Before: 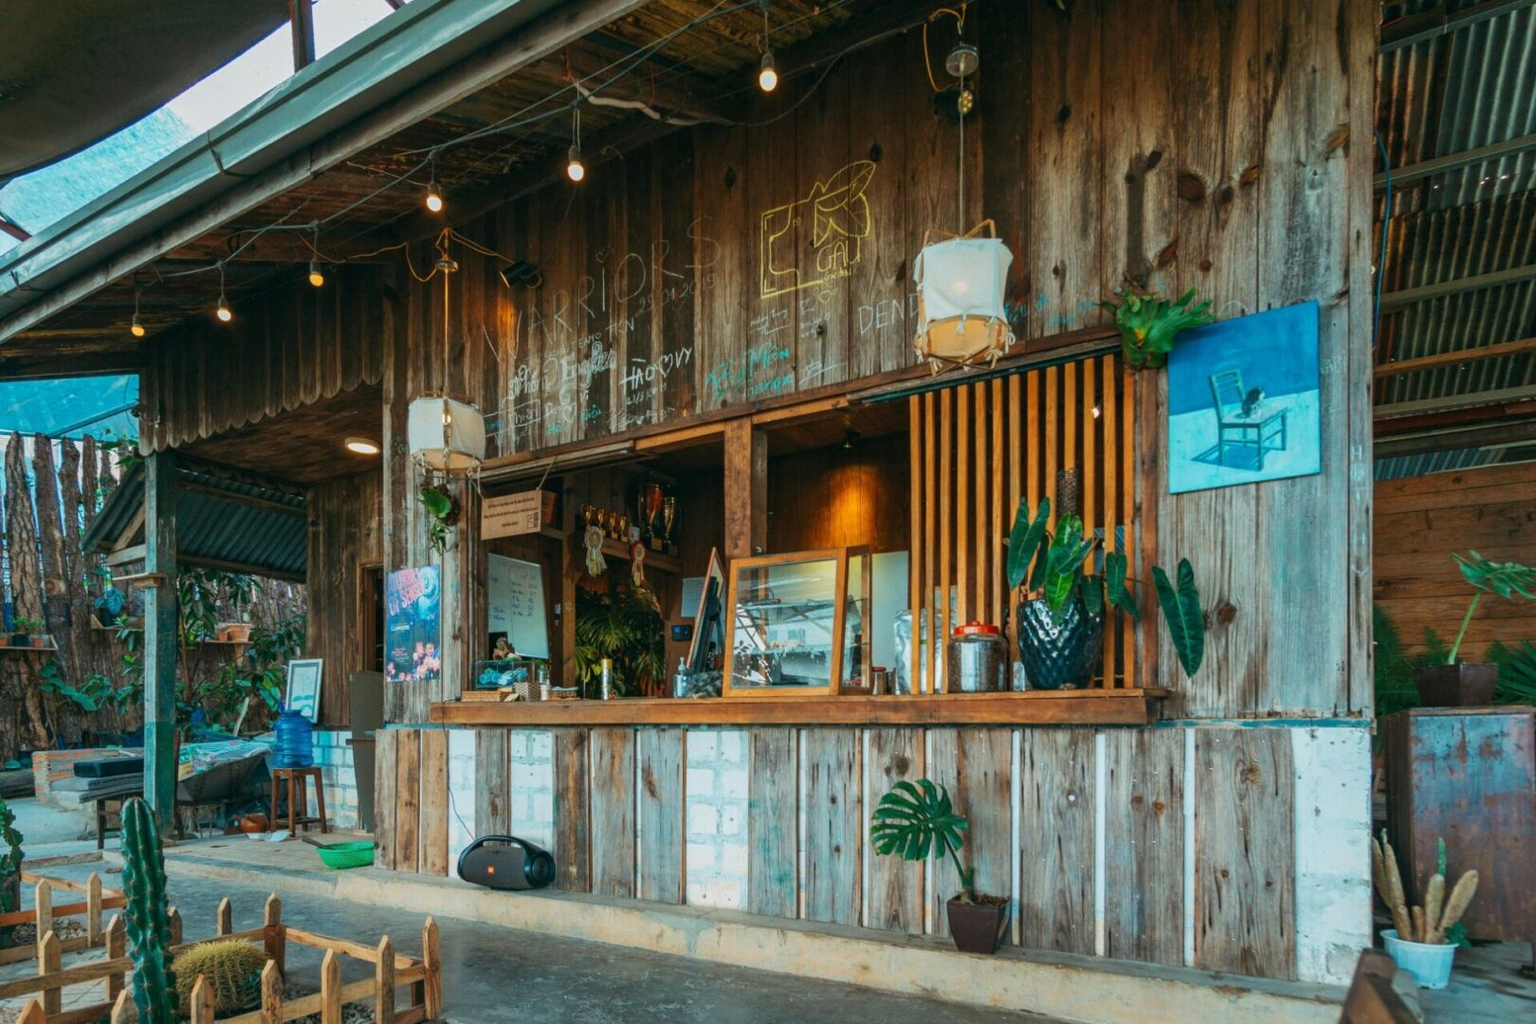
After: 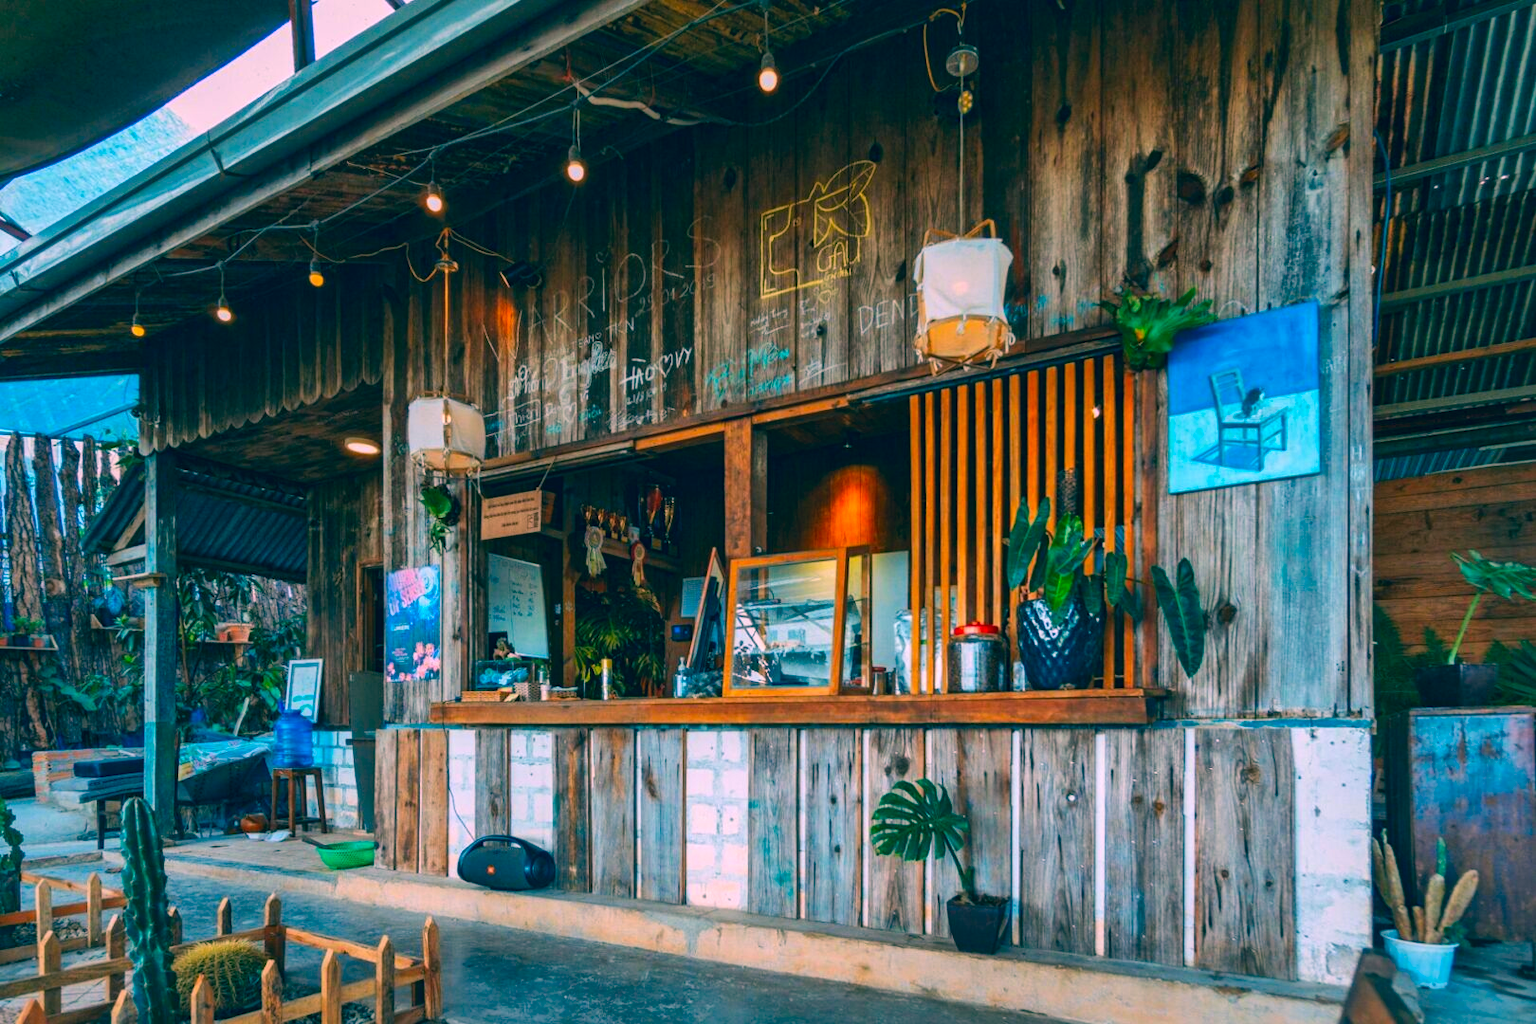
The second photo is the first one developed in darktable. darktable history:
color correction: highlights a* 16.43, highlights b* 0.26, shadows a* -15.28, shadows b* -14.23, saturation 1.56
local contrast: mode bilateral grid, contrast 20, coarseness 51, detail 139%, midtone range 0.2
